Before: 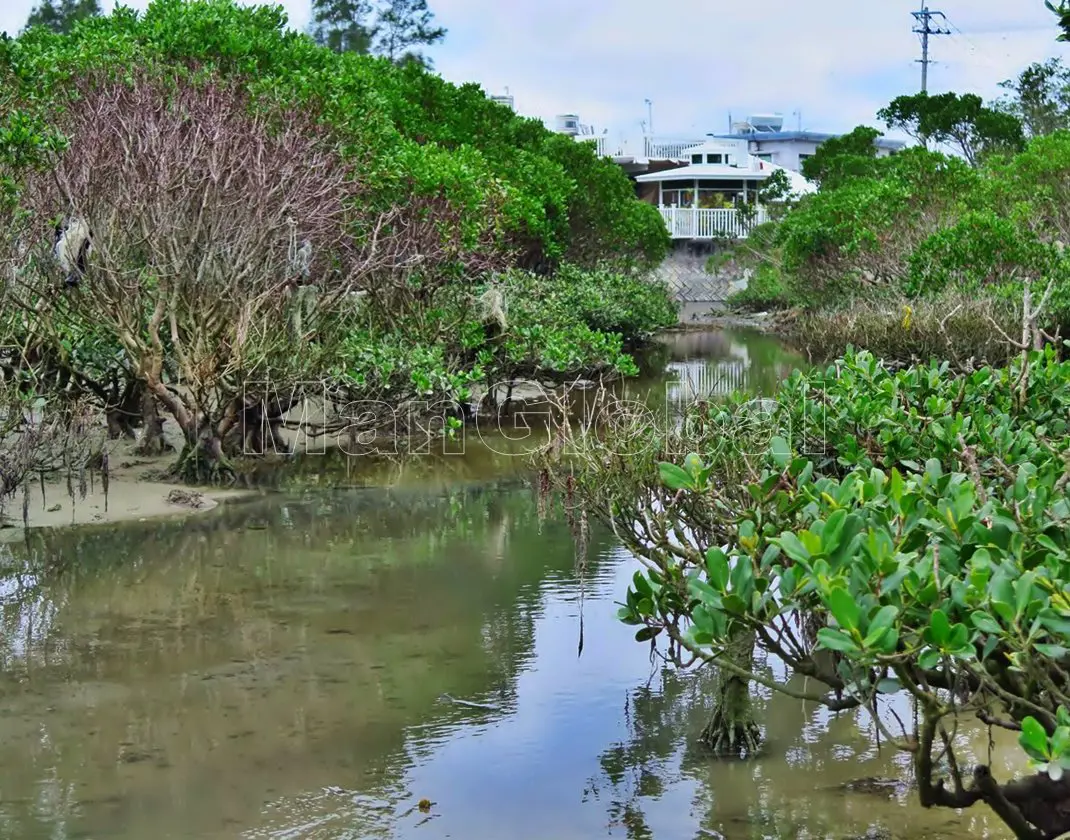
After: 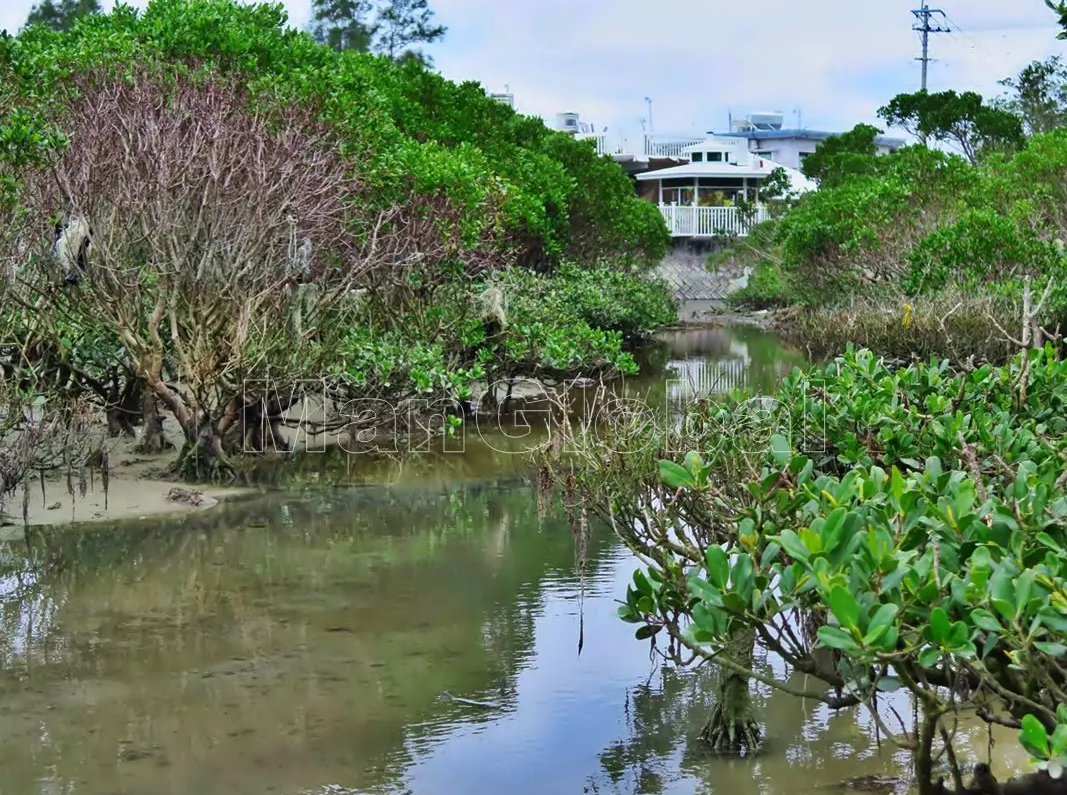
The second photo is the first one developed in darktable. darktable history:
crop: top 0.29%, right 0.257%, bottom 5.023%
